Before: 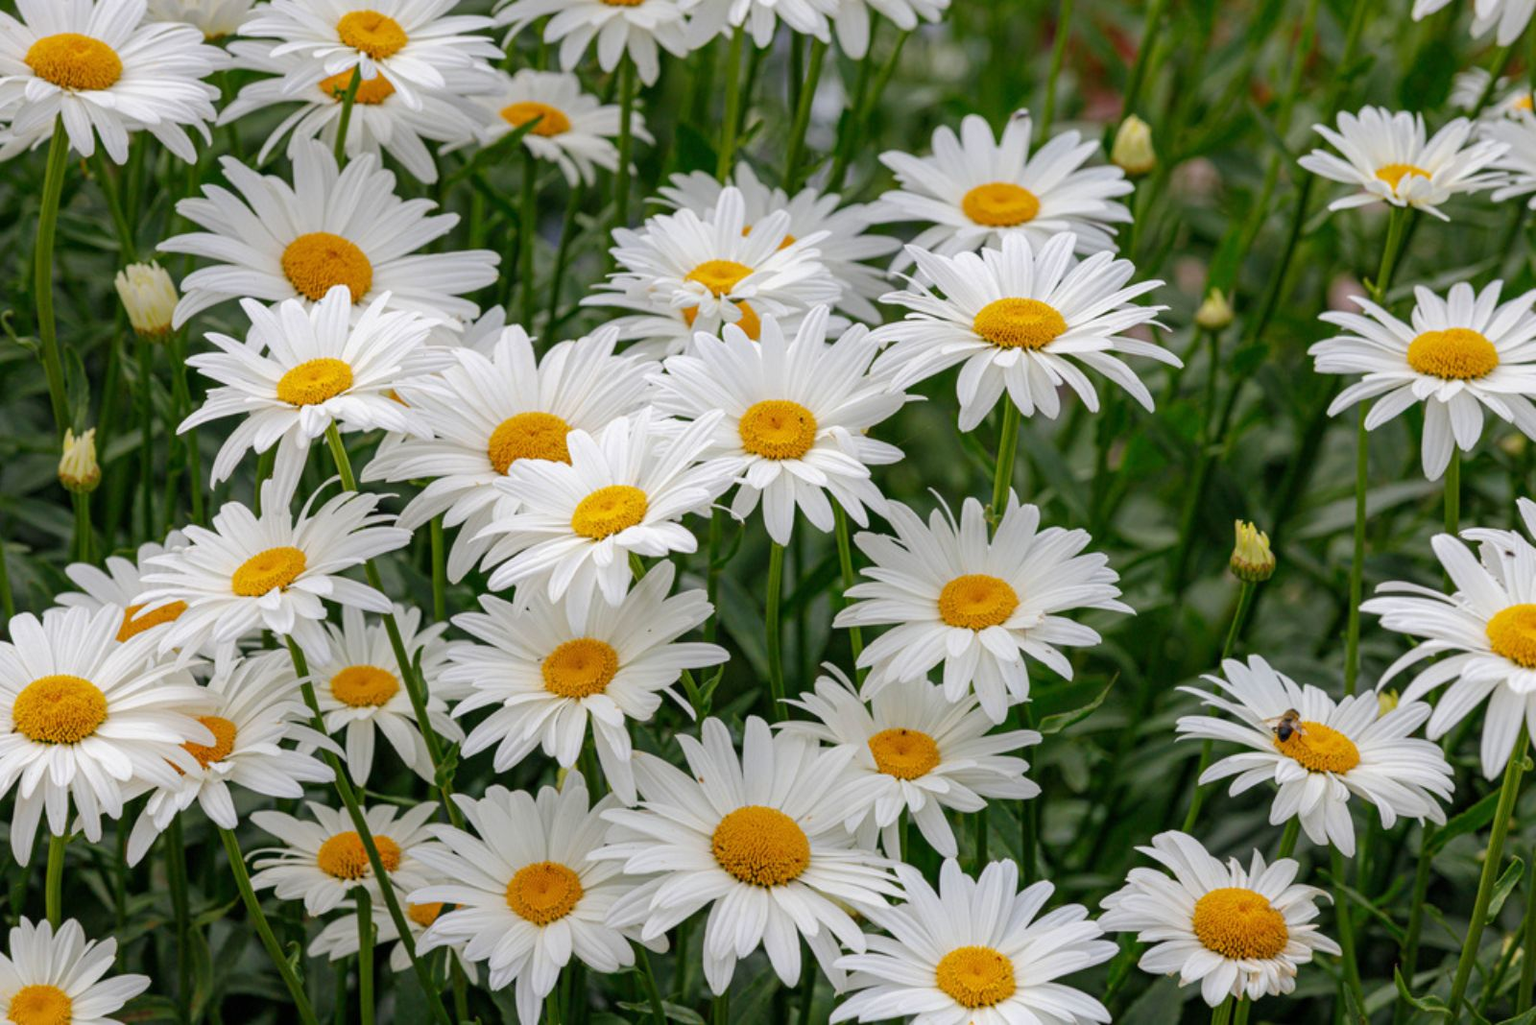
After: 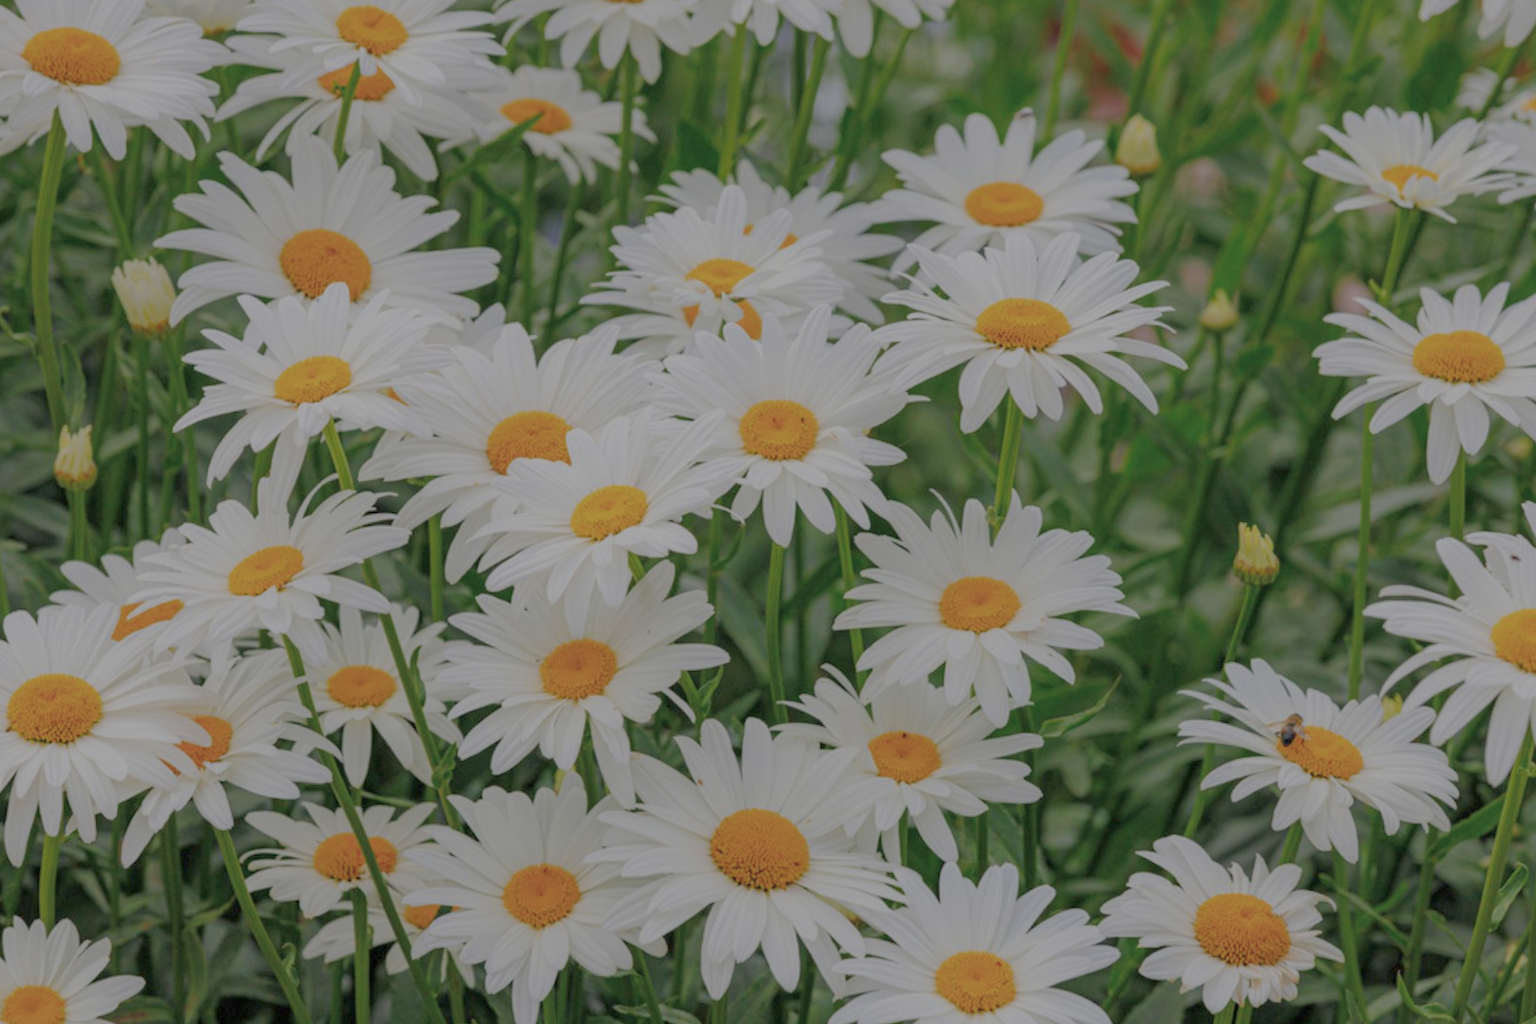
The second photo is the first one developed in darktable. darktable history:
filmic rgb: black relative exposure -15.96 EV, white relative exposure 7.97 EV, hardness 4.16, latitude 49.7%, contrast 0.5
crop and rotate: angle -0.256°
